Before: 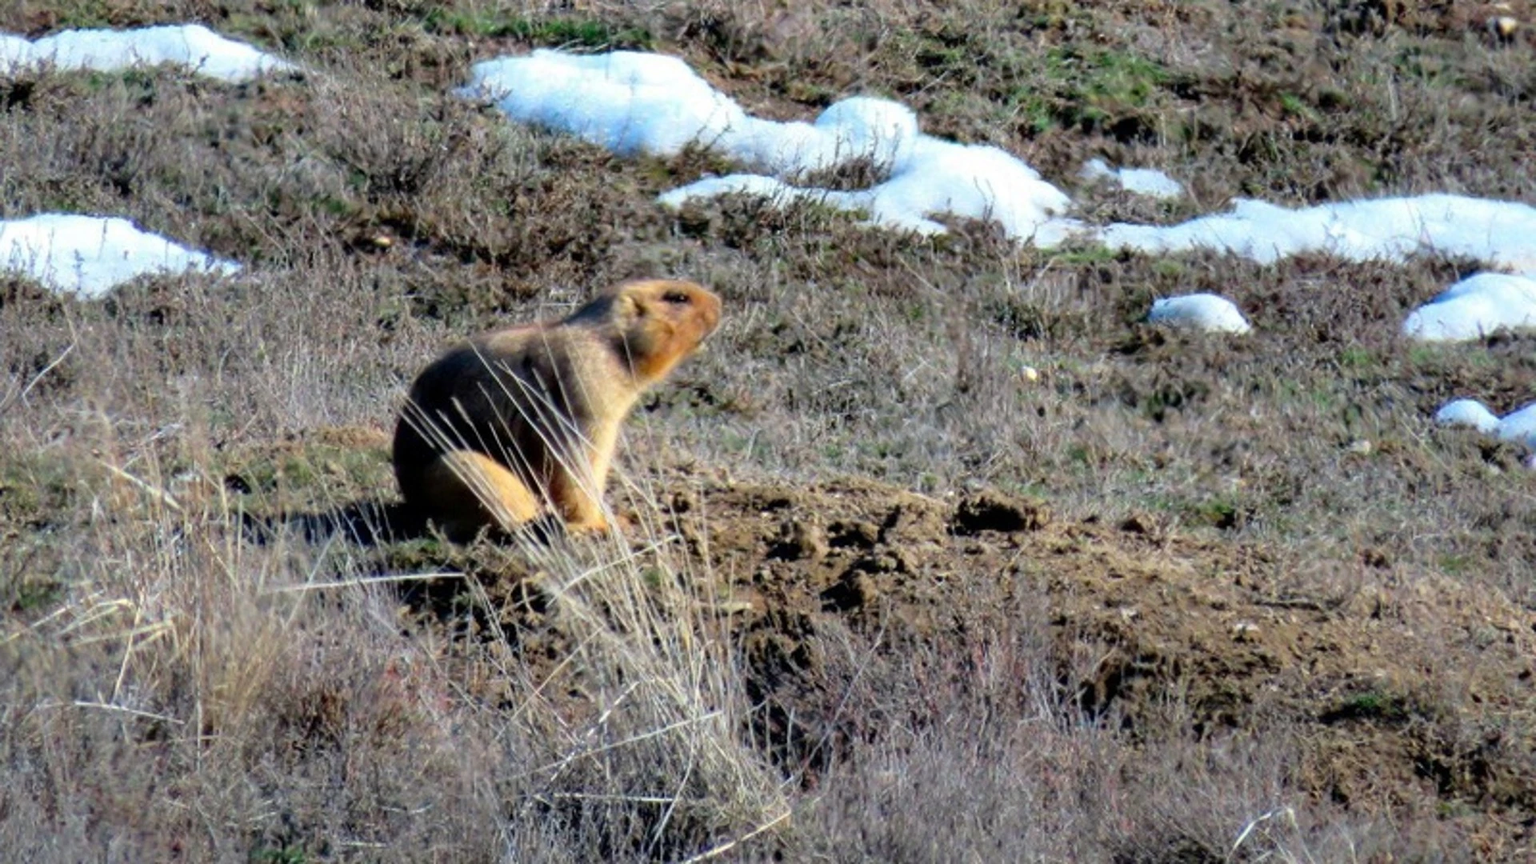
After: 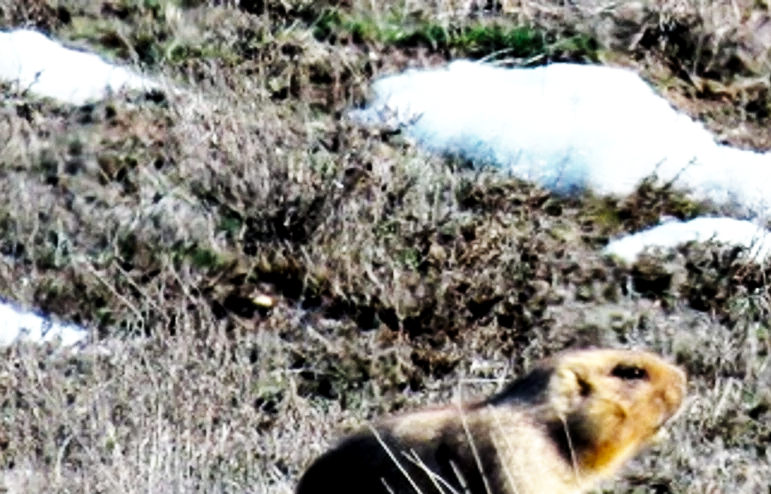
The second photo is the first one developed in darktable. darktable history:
crop and rotate: left 11.287%, top 0.058%, right 48.541%, bottom 54.134%
base curve: curves: ch0 [(0, 0) (0.007, 0.004) (0.027, 0.03) (0.046, 0.07) (0.207, 0.54) (0.442, 0.872) (0.673, 0.972) (1, 1)], preserve colors none
levels: levels [0, 0.618, 1]
local contrast: mode bilateral grid, contrast 21, coarseness 50, detail 119%, midtone range 0.2
